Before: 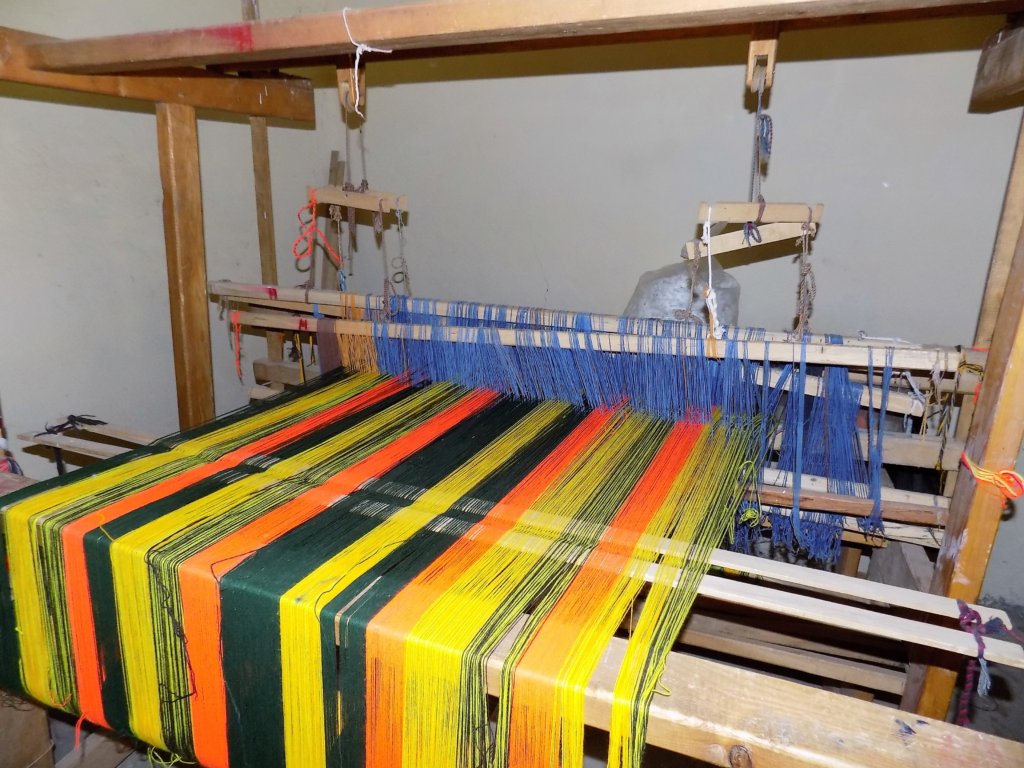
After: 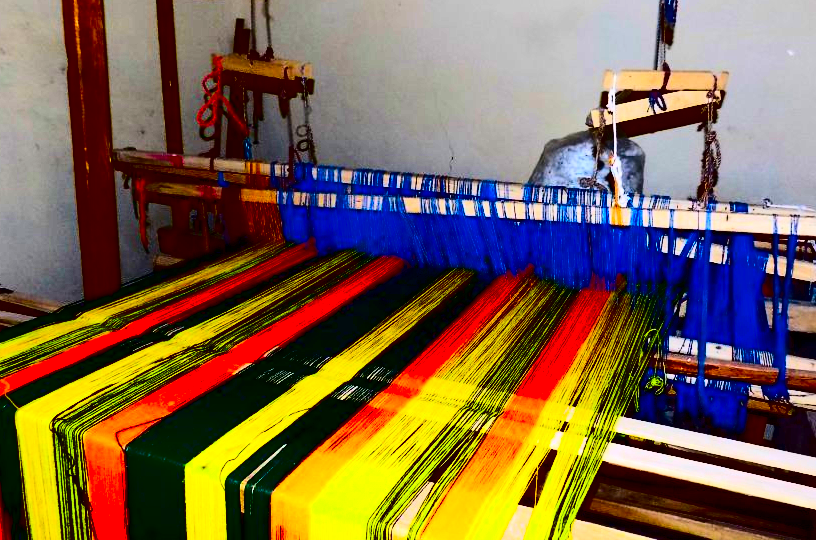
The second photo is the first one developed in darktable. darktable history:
crop: left 9.344%, top 17.256%, right 10.942%, bottom 12.382%
color balance rgb: shadows lift › hue 87.8°, linear chroma grading › shadows 10.023%, linear chroma grading › highlights 10.136%, linear chroma grading › global chroma 15.133%, linear chroma grading › mid-tones 14.625%, perceptual saturation grading › global saturation 19.785%
contrast brightness saturation: contrast 0.777, brightness -0.994, saturation 0.996
